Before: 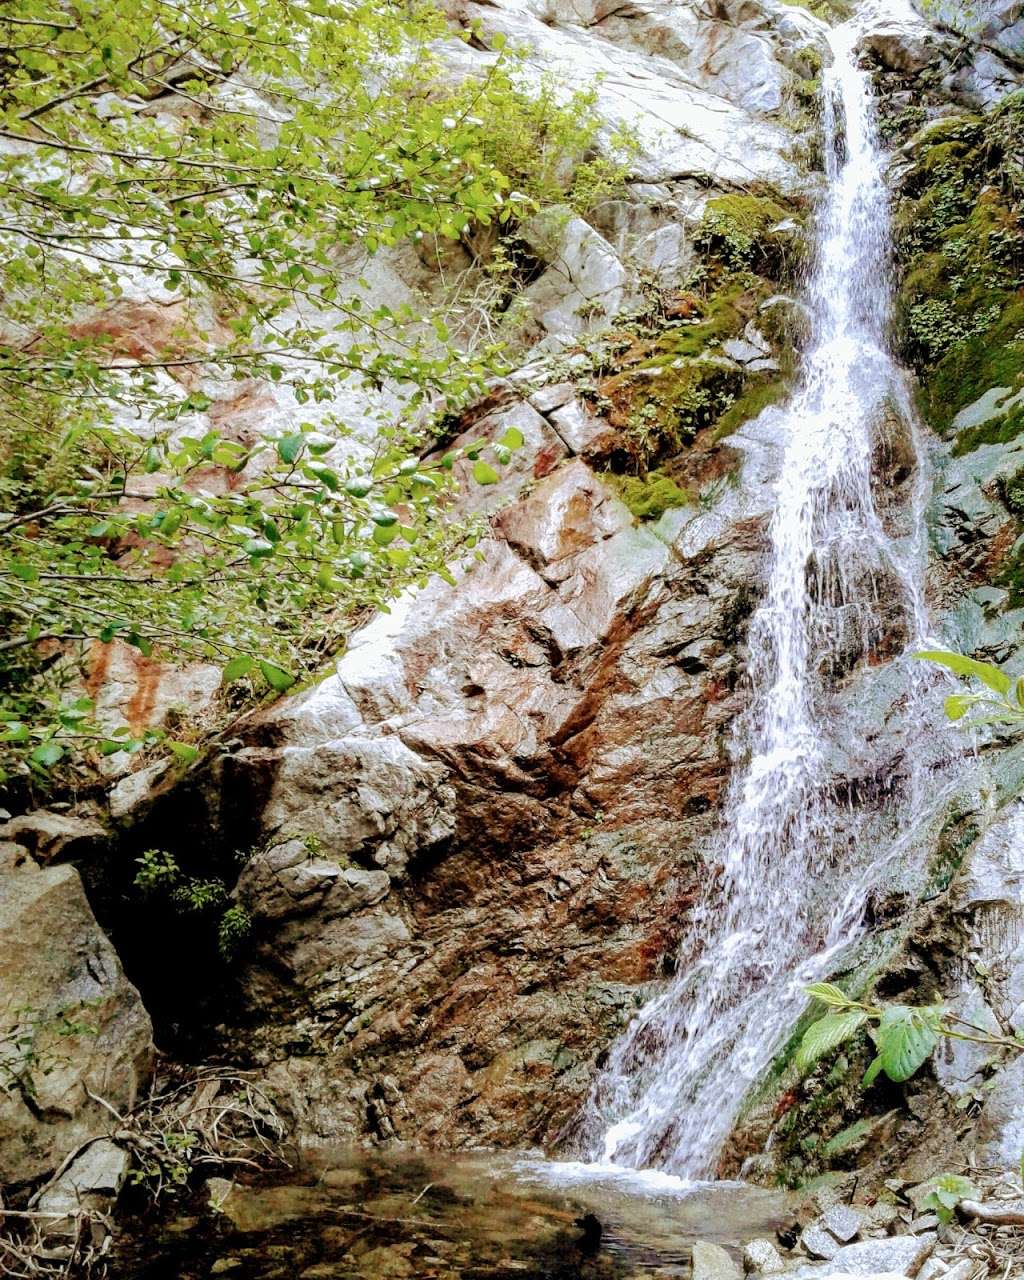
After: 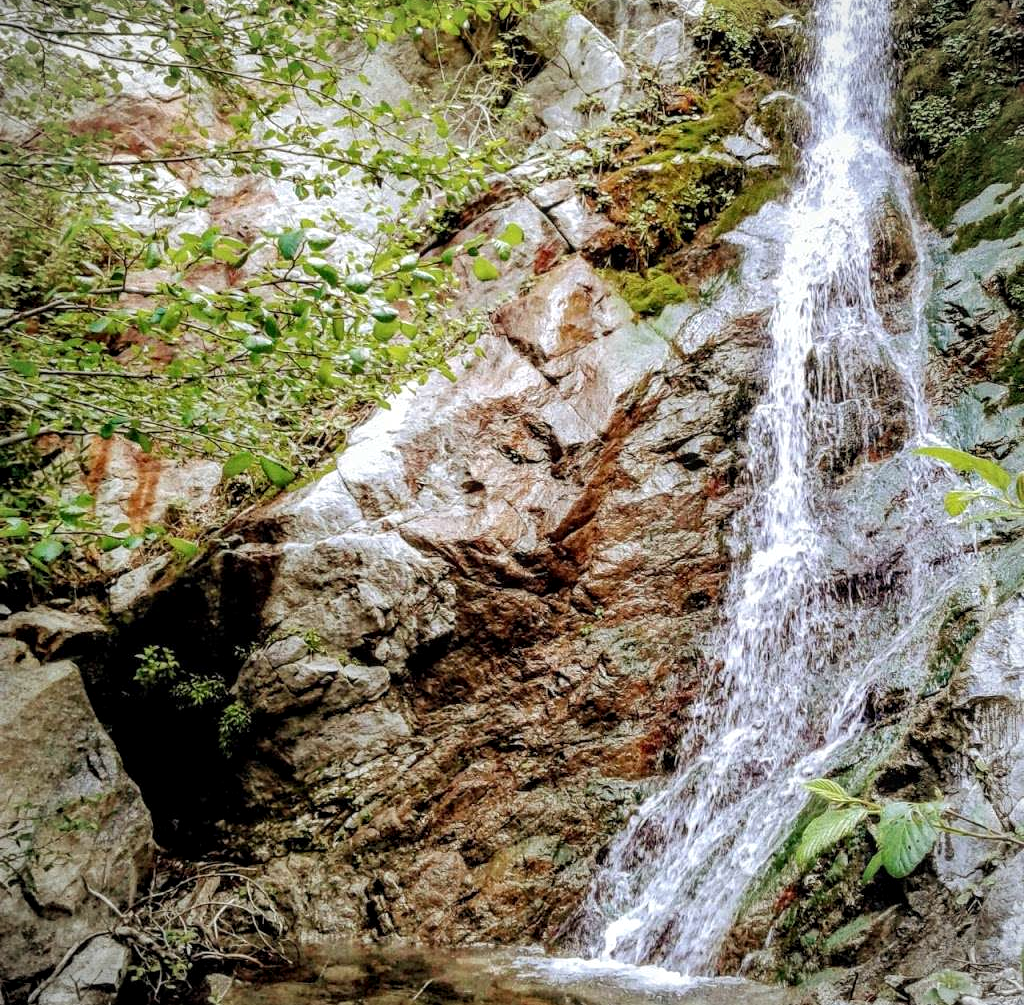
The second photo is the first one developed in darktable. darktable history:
local contrast: on, module defaults
vignetting: fall-off start 91.46%, brightness -0.28
crop and rotate: top 15.943%, bottom 5.533%
